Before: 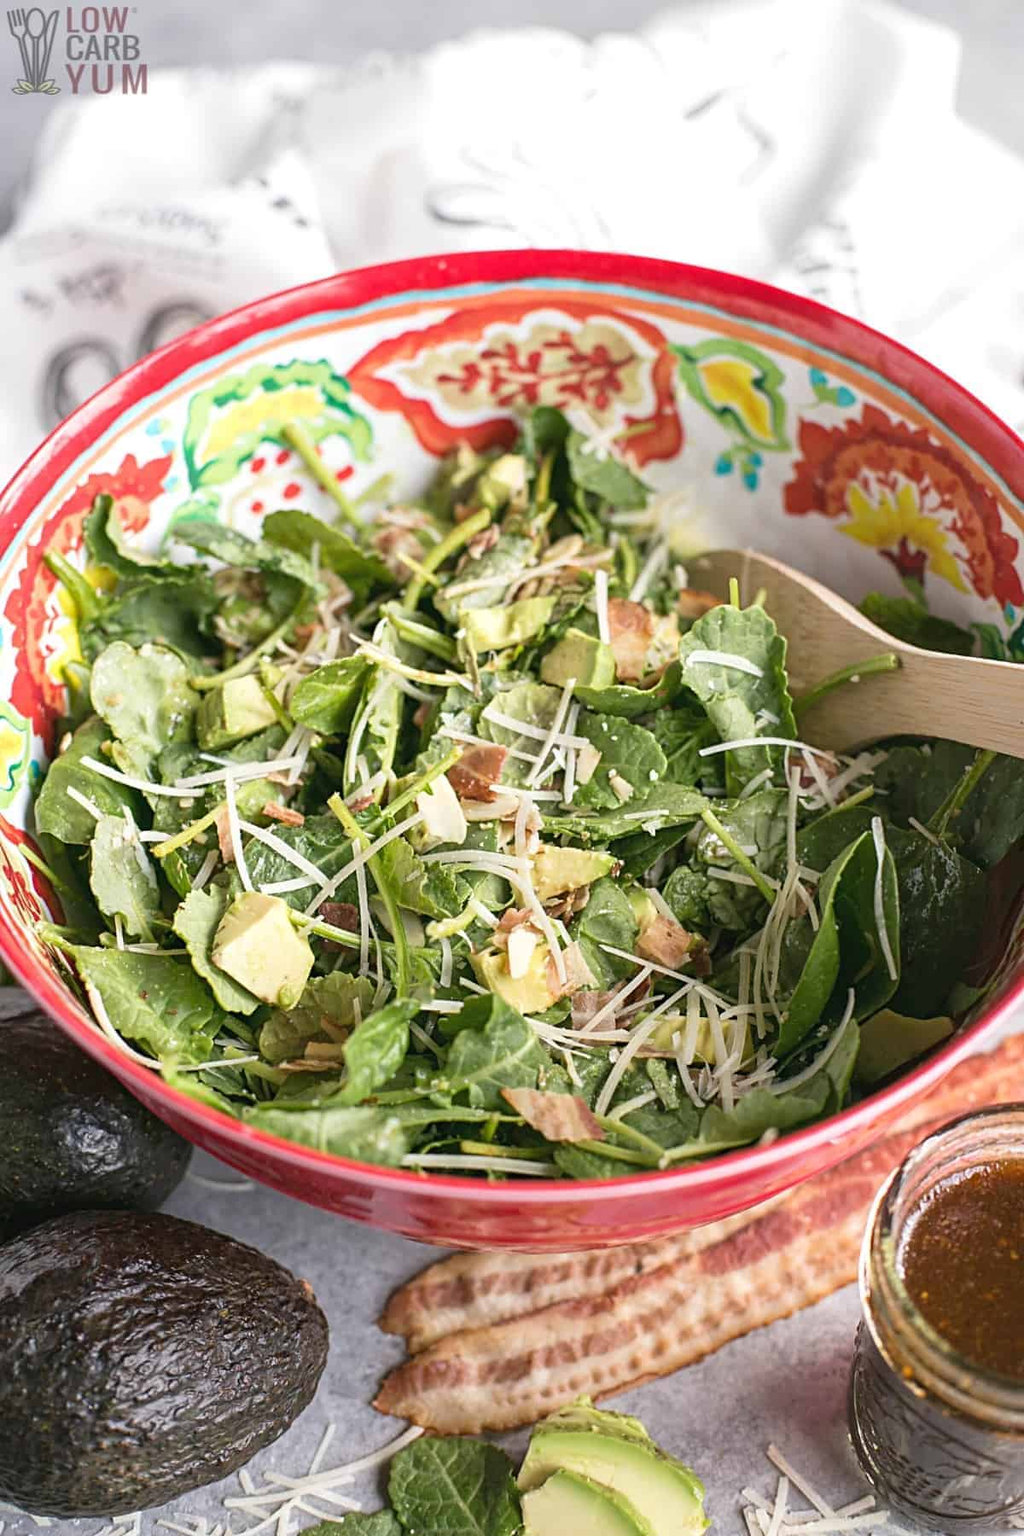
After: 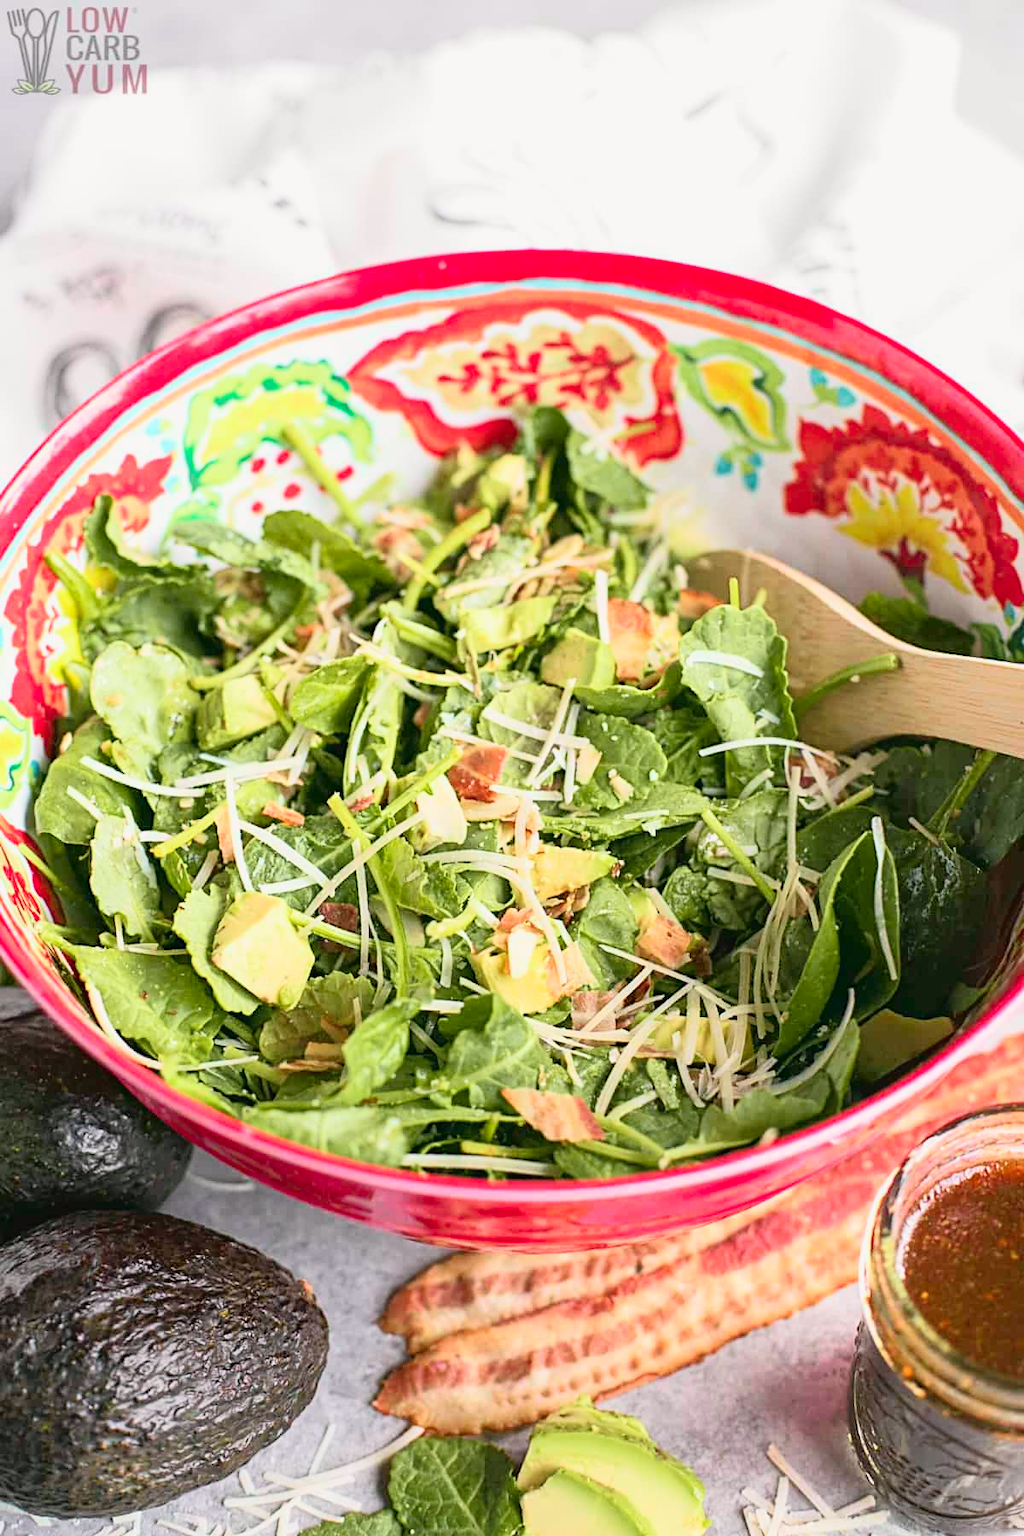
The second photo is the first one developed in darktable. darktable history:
tone curve: curves: ch0 [(0, 0.005) (0.103, 0.097) (0.18, 0.22) (0.4, 0.485) (0.5, 0.612) (0.668, 0.787) (0.823, 0.894) (1, 0.971)]; ch1 [(0, 0) (0.172, 0.123) (0.324, 0.253) (0.396, 0.388) (0.478, 0.461) (0.499, 0.498) (0.522, 0.528) (0.609, 0.686) (0.704, 0.818) (1, 1)]; ch2 [(0, 0) (0.411, 0.424) (0.496, 0.501) (0.515, 0.514) (0.555, 0.585) (0.641, 0.69) (1, 1)], color space Lab, independent channels, preserve colors none
white balance: red 1, blue 1
